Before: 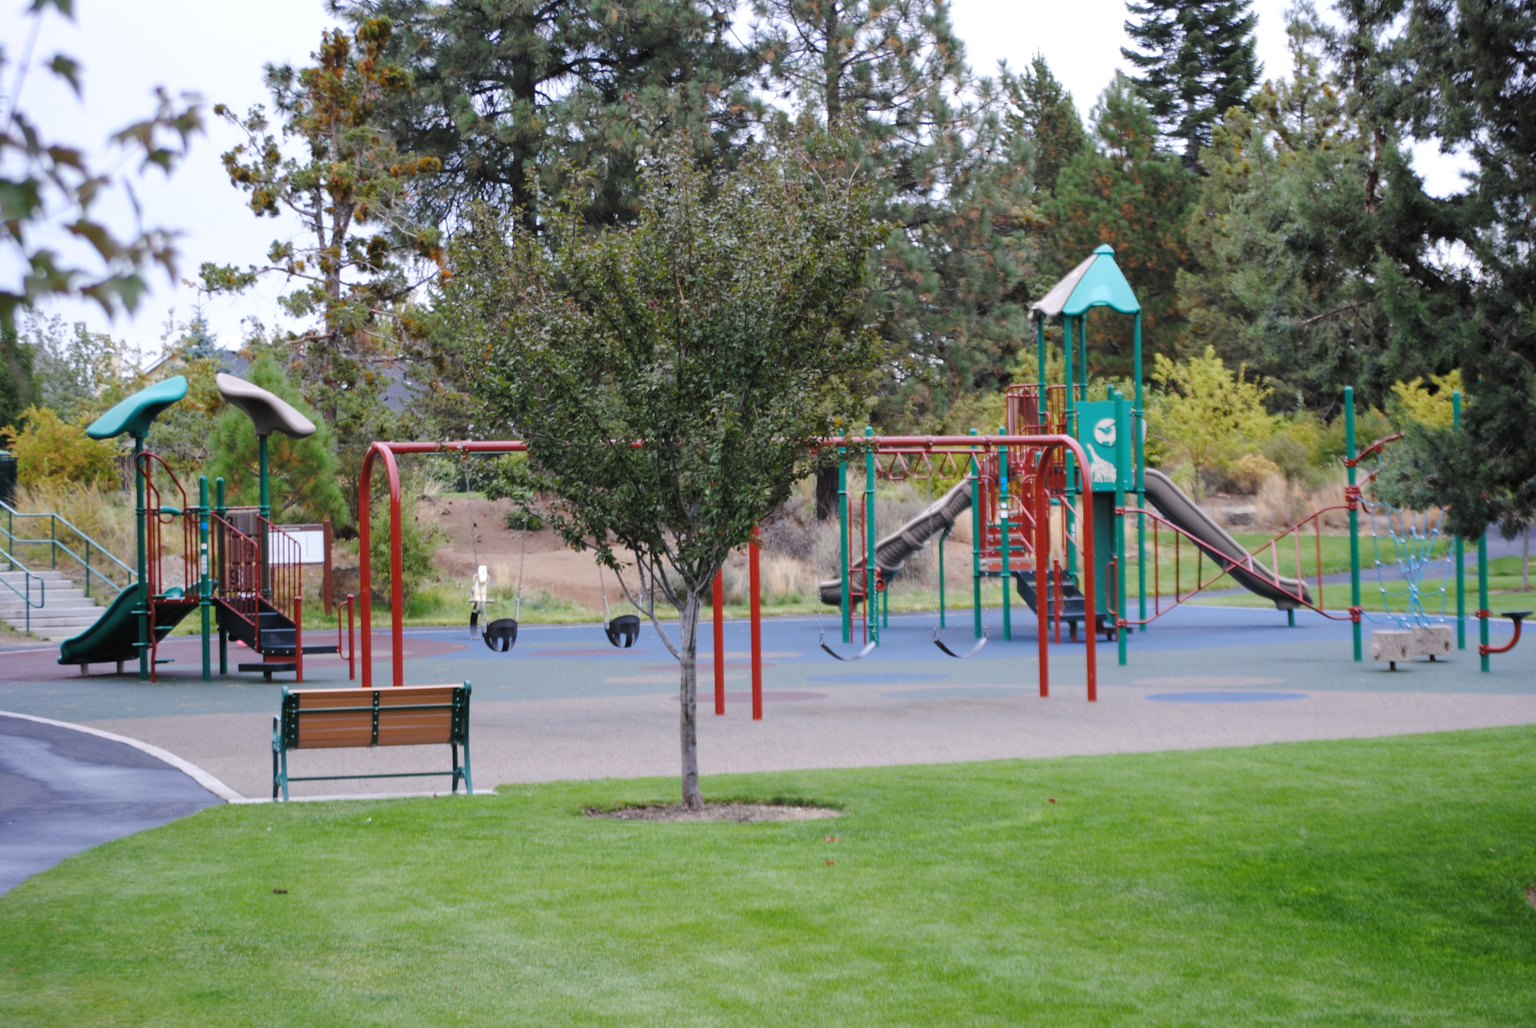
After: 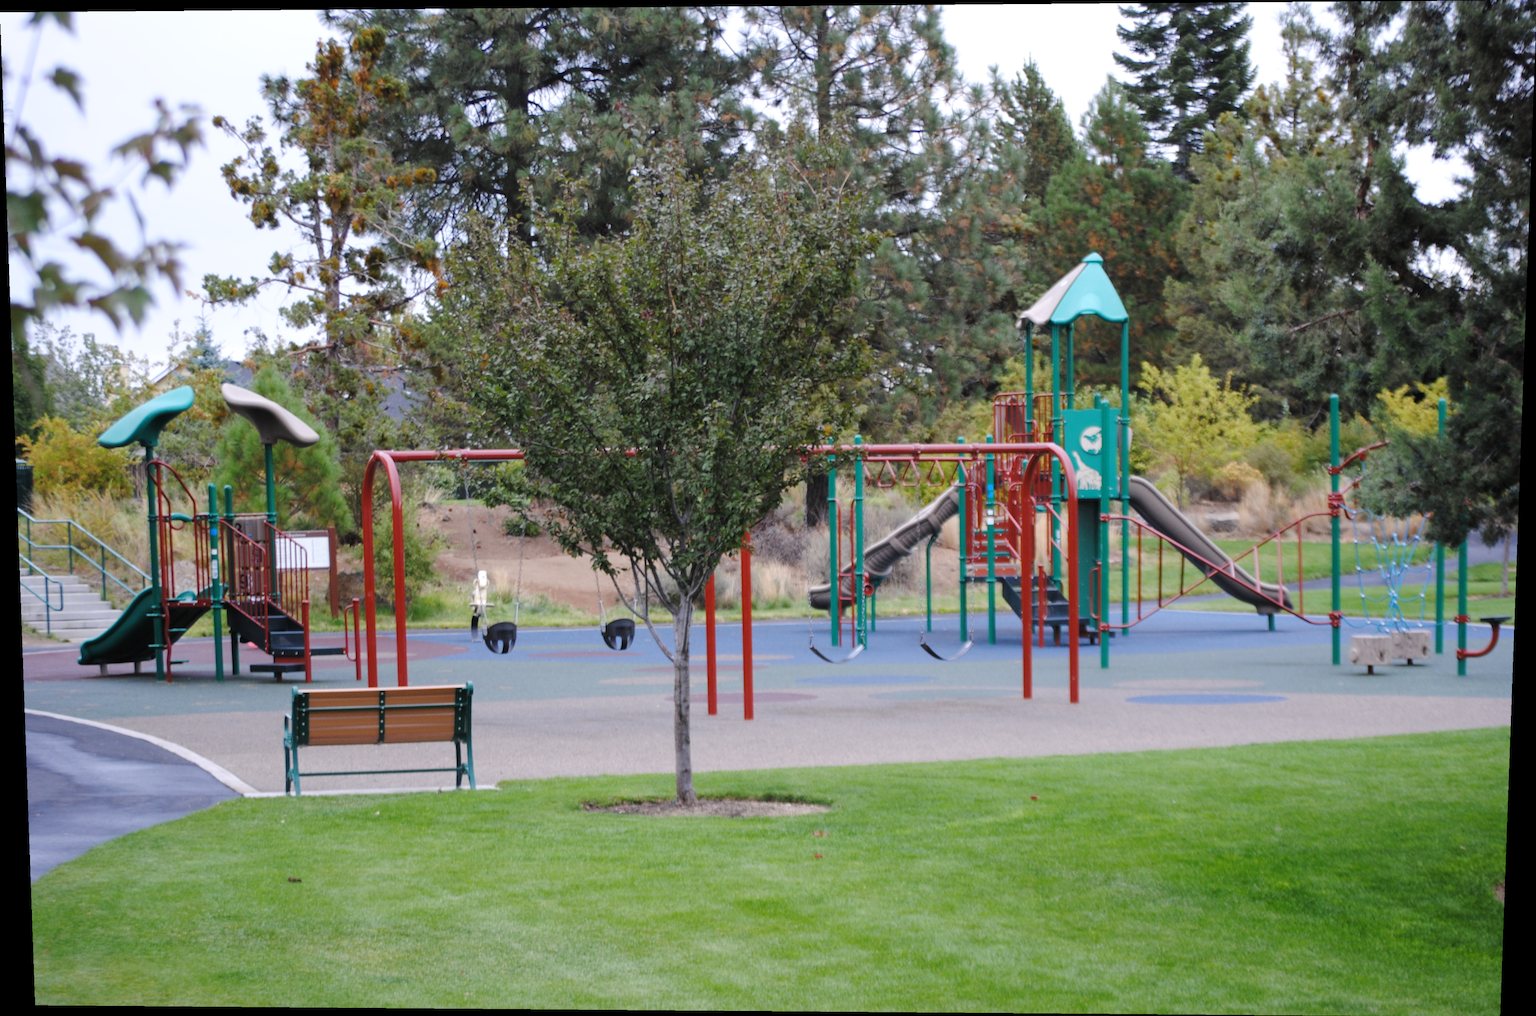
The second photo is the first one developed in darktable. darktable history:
rotate and perspective: lens shift (vertical) 0.048, lens shift (horizontal) -0.024, automatic cropping off
tone equalizer: on, module defaults
